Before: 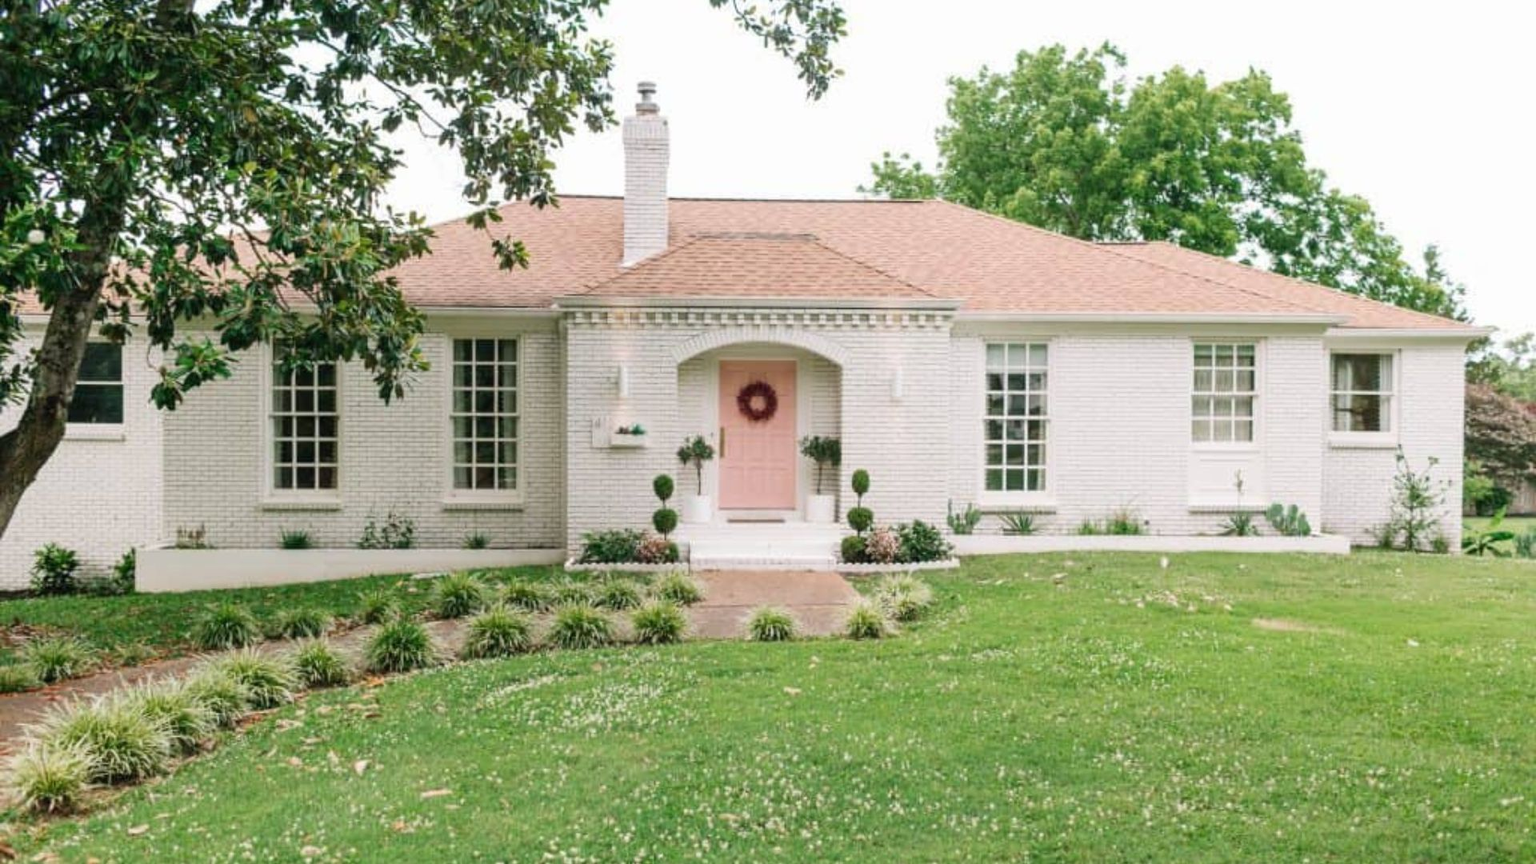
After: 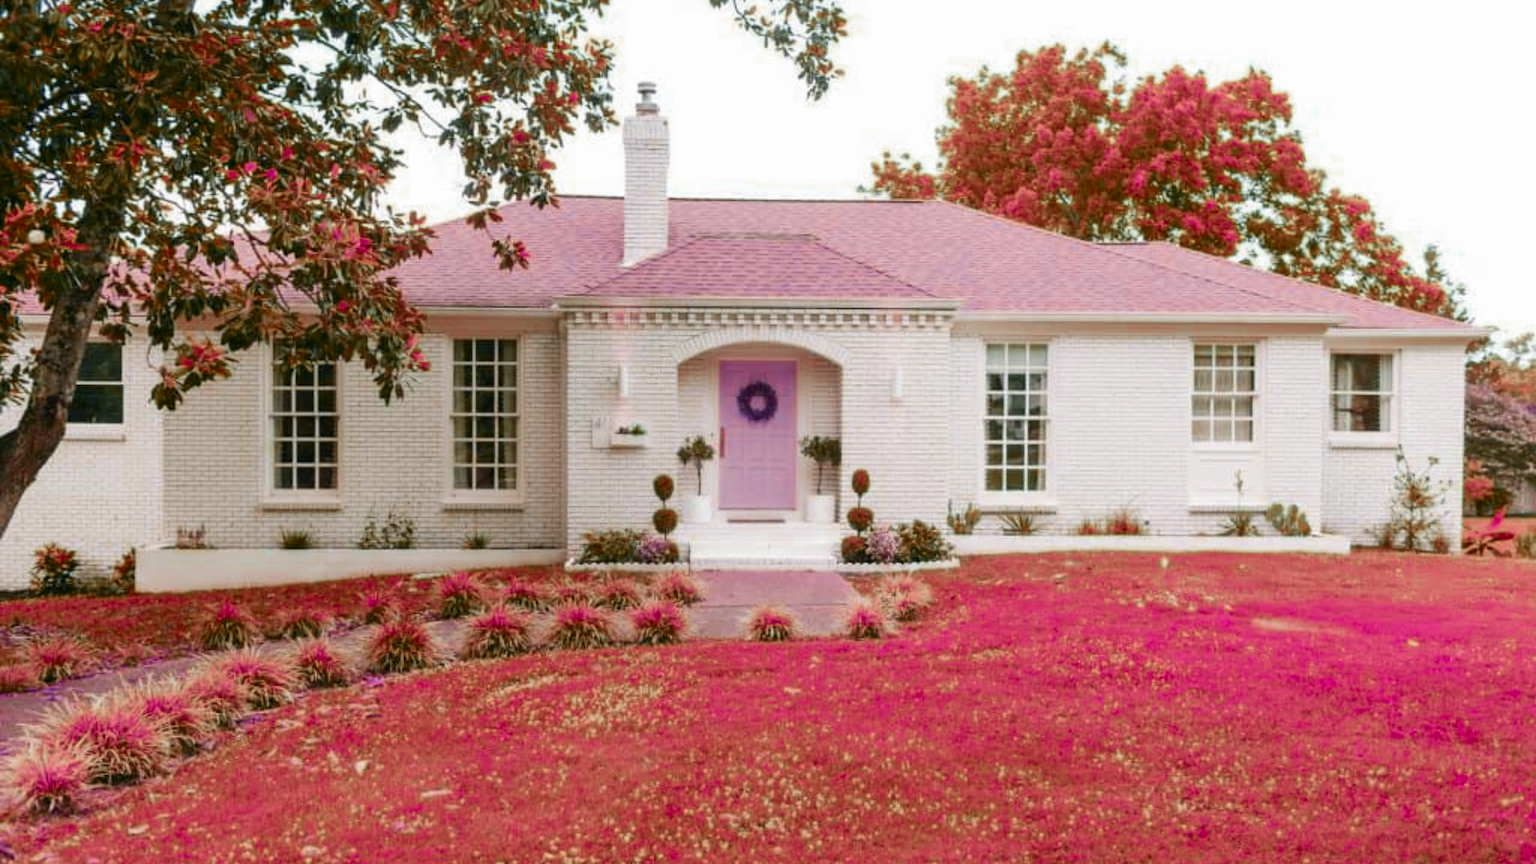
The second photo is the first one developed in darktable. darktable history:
color zones: curves: ch0 [(0.826, 0.353)]; ch1 [(0.242, 0.647) (0.889, 0.342)]; ch2 [(0.246, 0.089) (0.969, 0.068)], mix 18.2%
